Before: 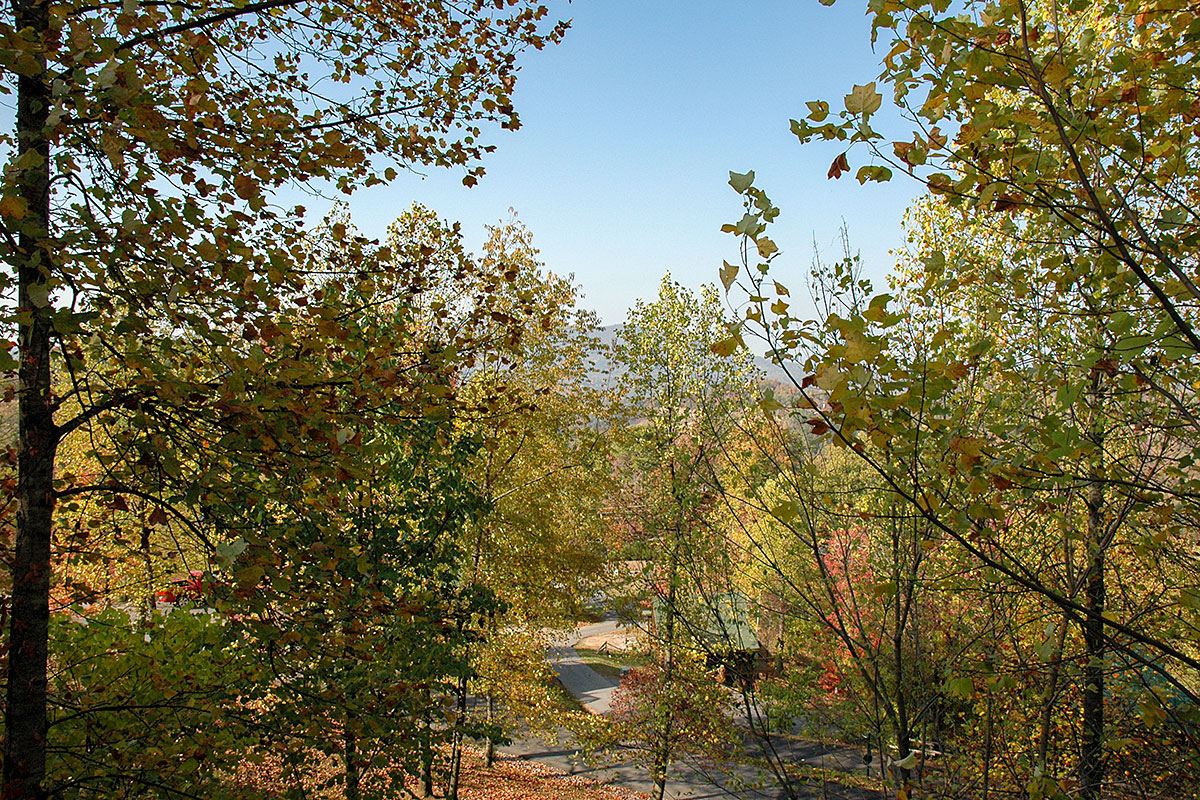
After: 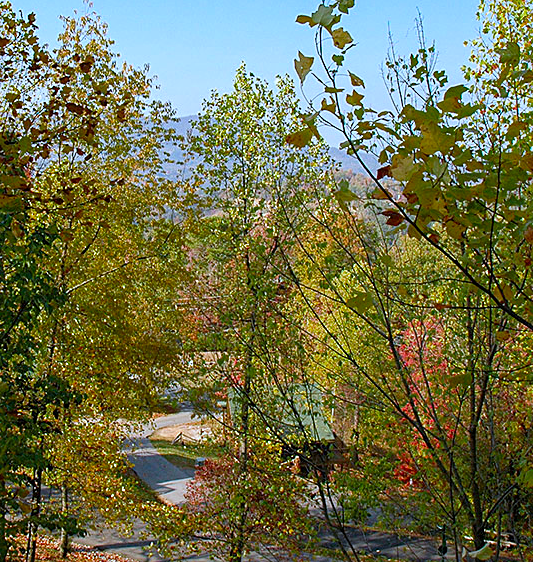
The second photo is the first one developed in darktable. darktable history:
white balance: red 0.948, green 1.02, blue 1.176
sharpen: amount 0.2
crop: left 35.432%, top 26.233%, right 20.145%, bottom 3.432%
color zones: curves: ch0 [(0, 0.425) (0.143, 0.422) (0.286, 0.42) (0.429, 0.419) (0.571, 0.419) (0.714, 0.42) (0.857, 0.422) (1, 0.425)]; ch1 [(0, 0.666) (0.143, 0.669) (0.286, 0.671) (0.429, 0.67) (0.571, 0.67) (0.714, 0.67) (0.857, 0.67) (1, 0.666)]
